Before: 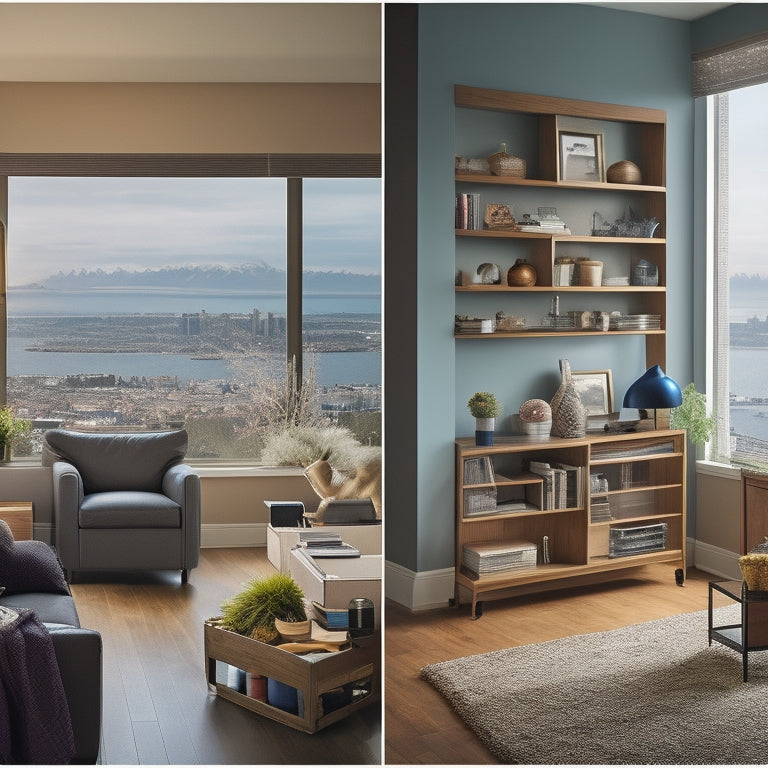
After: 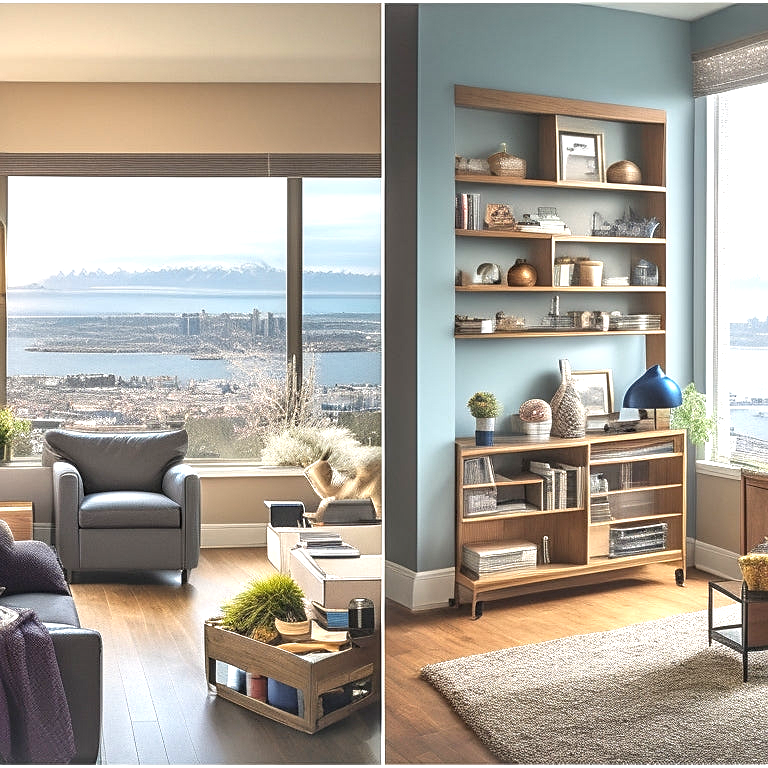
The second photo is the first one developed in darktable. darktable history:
local contrast: on, module defaults
base curve: preserve colors none
sharpen: radius 1.856, amount 0.41, threshold 1.649
levels: mode automatic, levels [0.721, 0.937, 0.997]
exposure: black level correction 0, exposure 1.009 EV, compensate highlight preservation false
